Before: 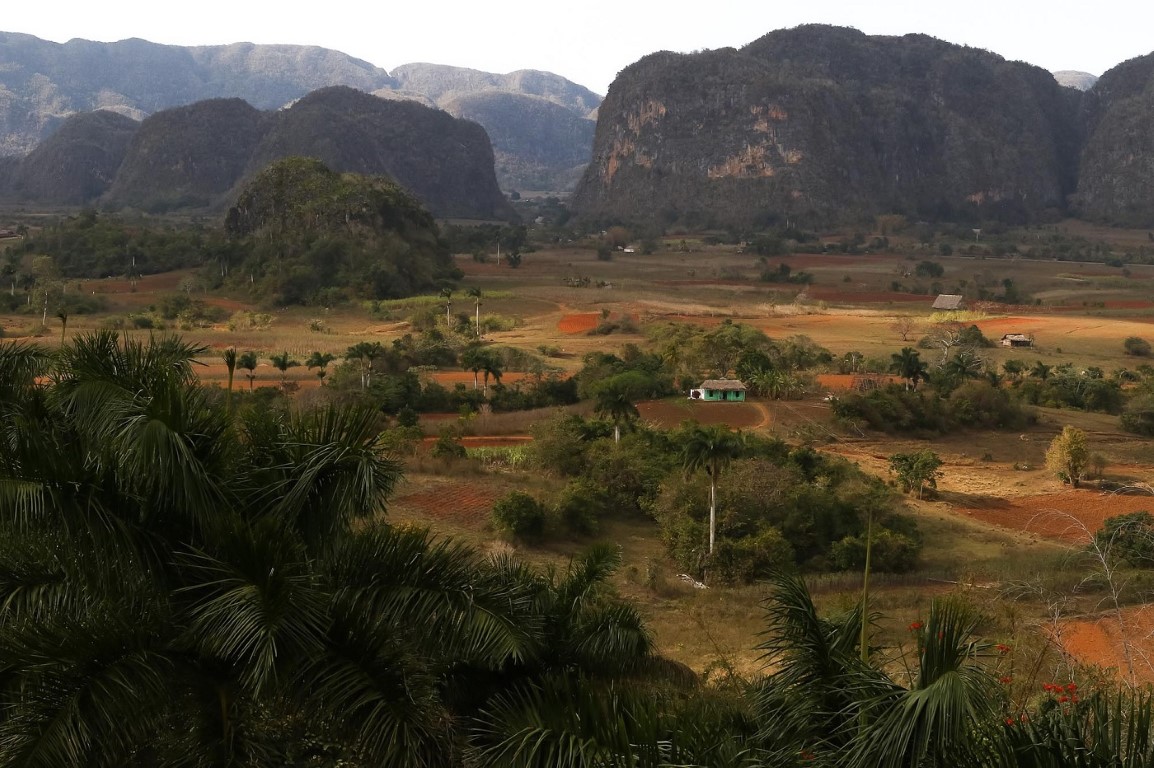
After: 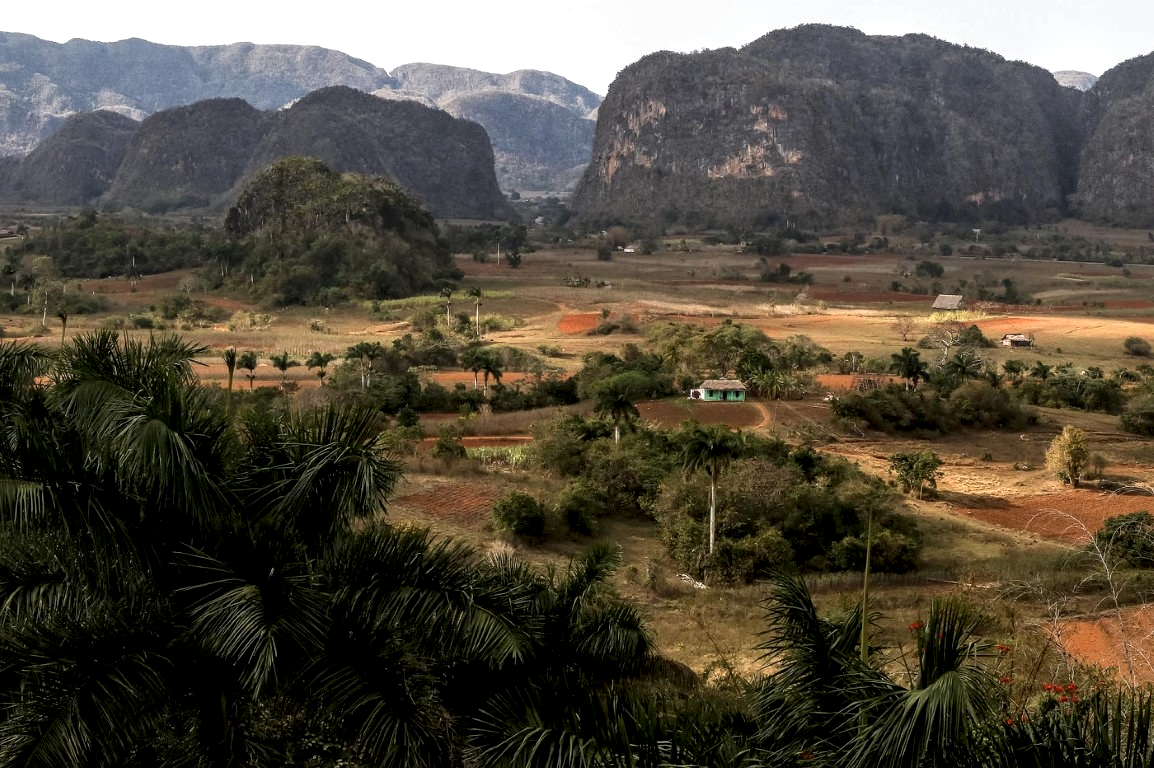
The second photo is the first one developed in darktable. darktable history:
tone equalizer: on, module defaults
local contrast: highlights 0%, shadows 0%, detail 182%
